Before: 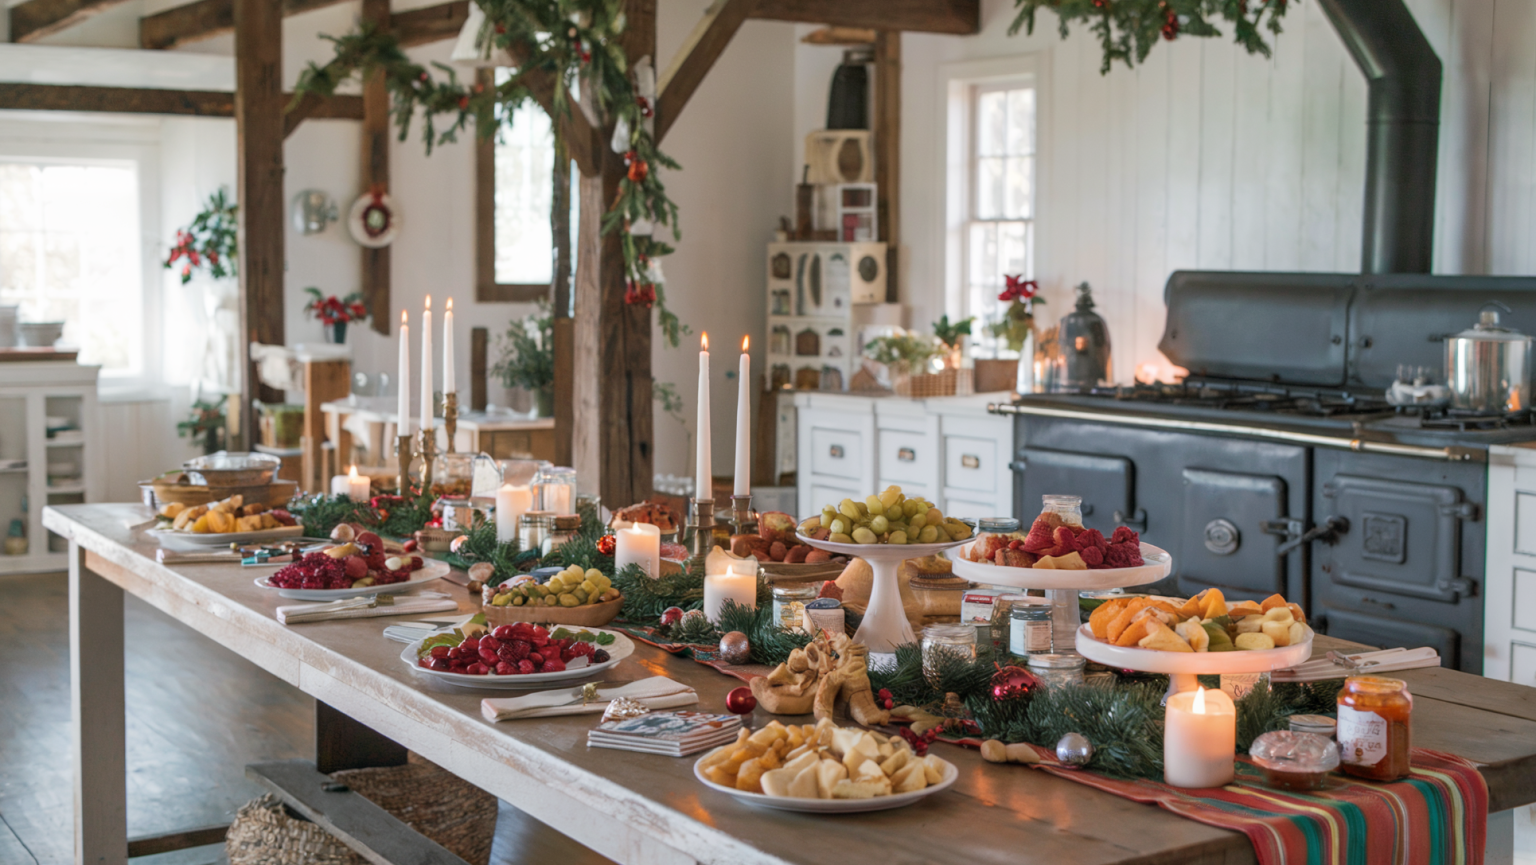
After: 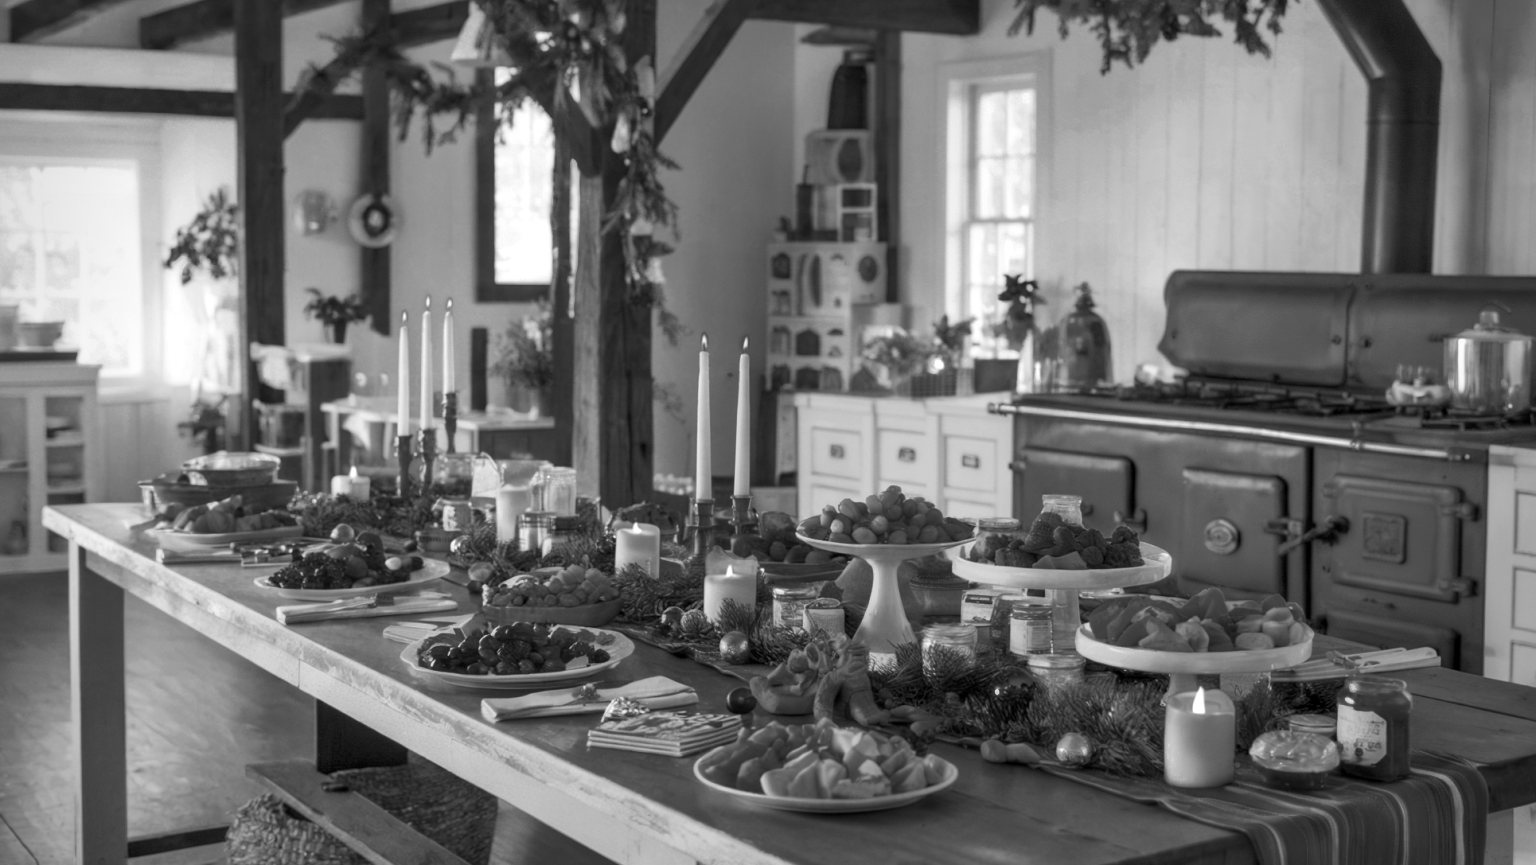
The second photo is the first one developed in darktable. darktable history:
contrast equalizer: octaves 7, y [[0.514, 0.573, 0.581, 0.508, 0.5, 0.5], [0.5 ×6], [0.5 ×6], [0 ×6], [0 ×6]], mix 0.311
vignetting: width/height ratio 1.096, unbound false
color zones: curves: ch0 [(0.002, 0.429) (0.121, 0.212) (0.198, 0.113) (0.276, 0.344) (0.331, 0.541) (0.41, 0.56) (0.482, 0.289) (0.619, 0.227) (0.721, 0.18) (0.821, 0.435) (0.928, 0.555) (1, 0.587)]; ch1 [(0, 0) (0.143, 0) (0.286, 0) (0.429, 0) (0.571, 0) (0.714, 0) (0.857, 0)]
